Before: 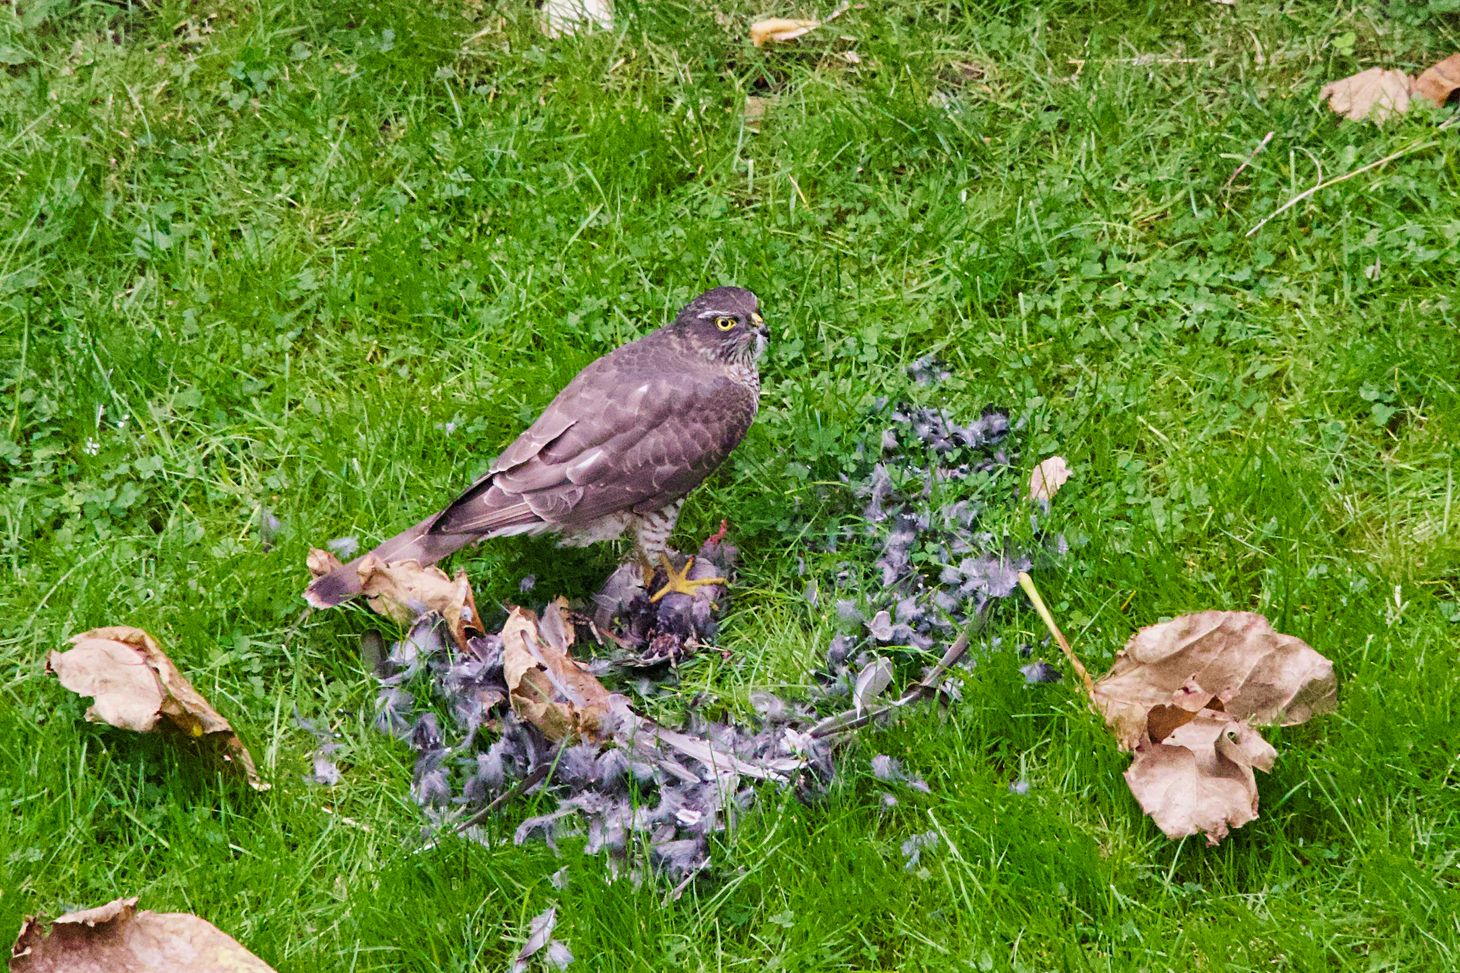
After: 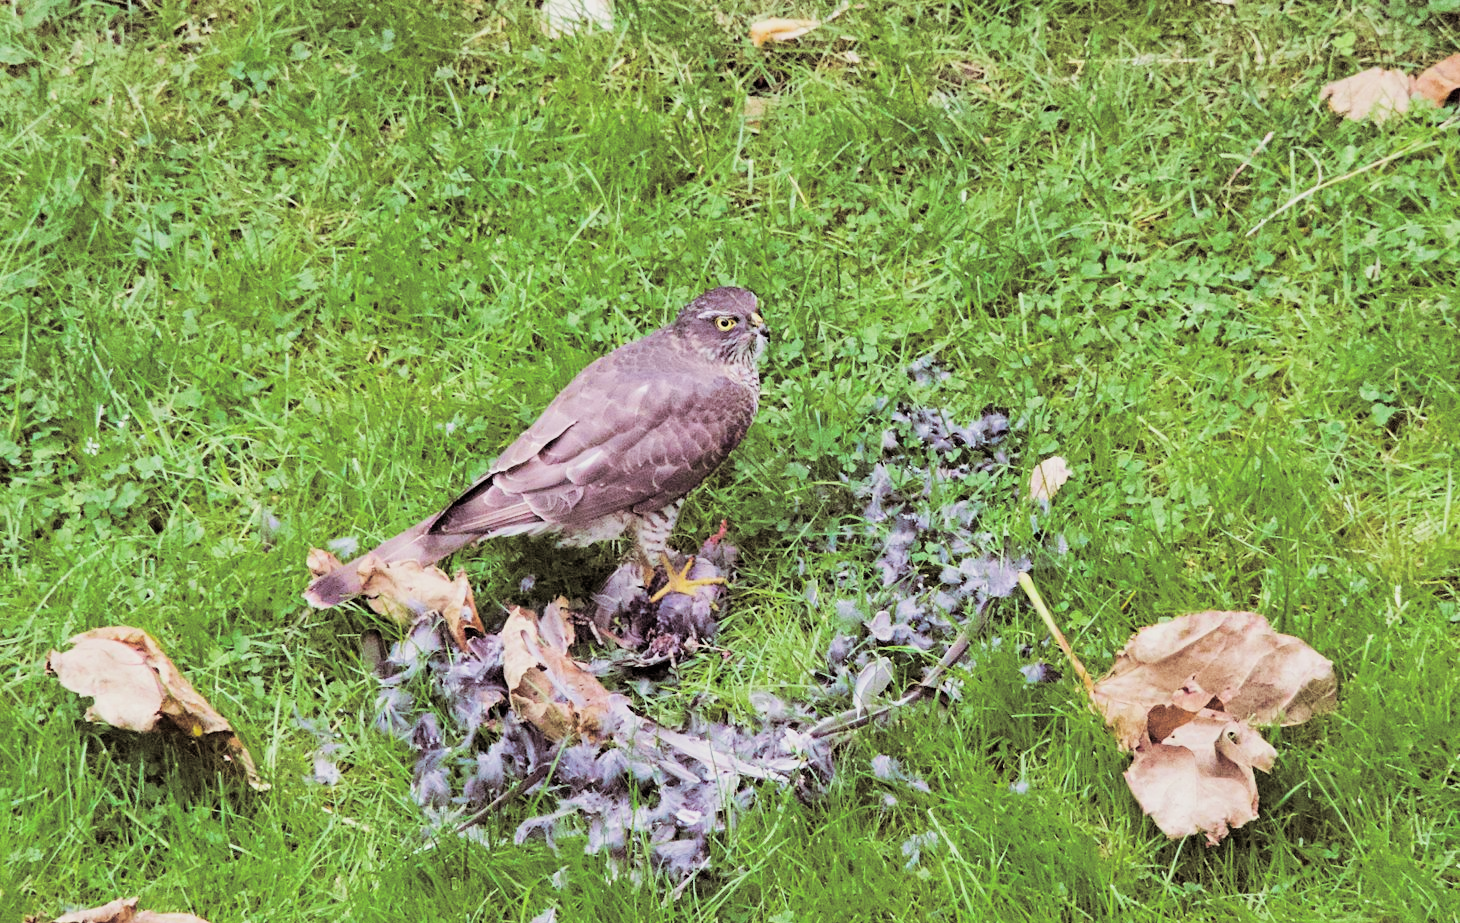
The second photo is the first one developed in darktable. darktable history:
exposure: black level correction 0, exposure 0.9 EV, compensate highlight preservation false
white balance: red 0.978, blue 0.999
split-toning: shadows › saturation 0.24, highlights › hue 54°, highlights › saturation 0.24
crop and rotate: top 0%, bottom 5.097%
filmic rgb: black relative exposure -7.65 EV, white relative exposure 4.56 EV, hardness 3.61
